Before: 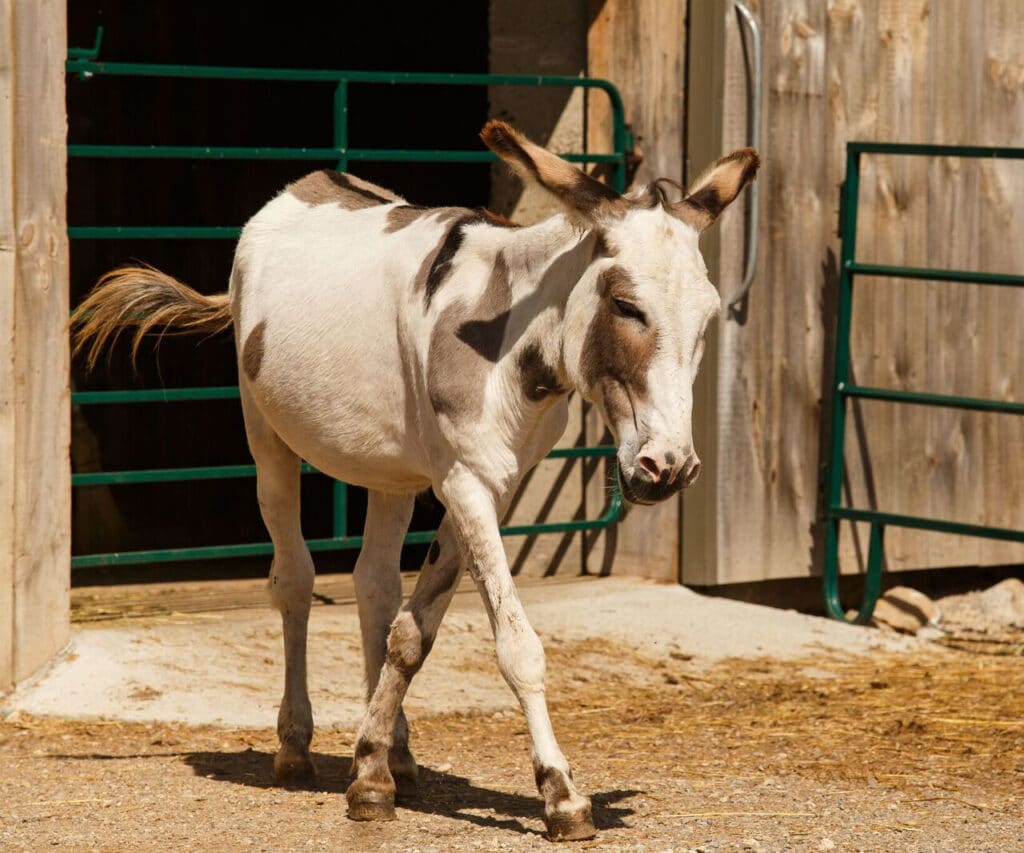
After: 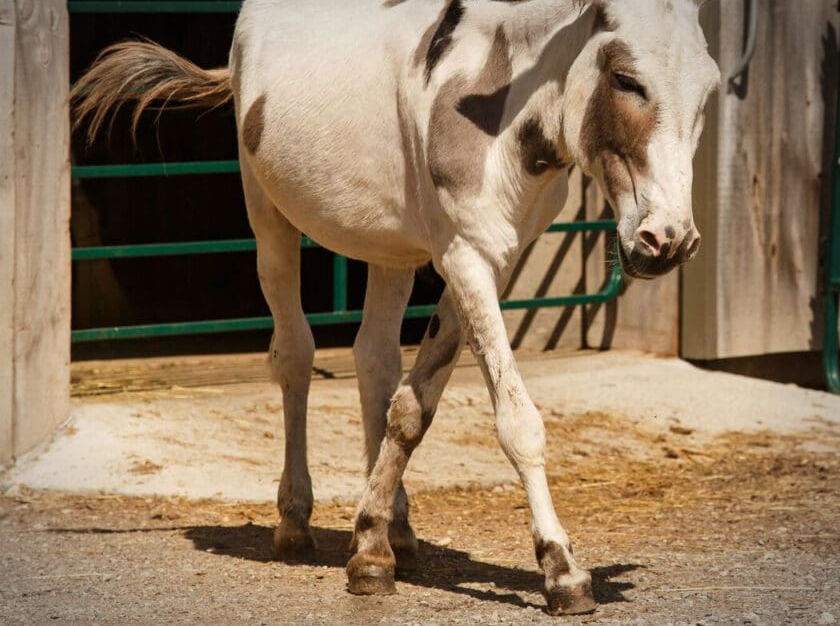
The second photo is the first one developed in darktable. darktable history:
crop: top 26.531%, right 17.959%
vignetting: automatic ratio true
